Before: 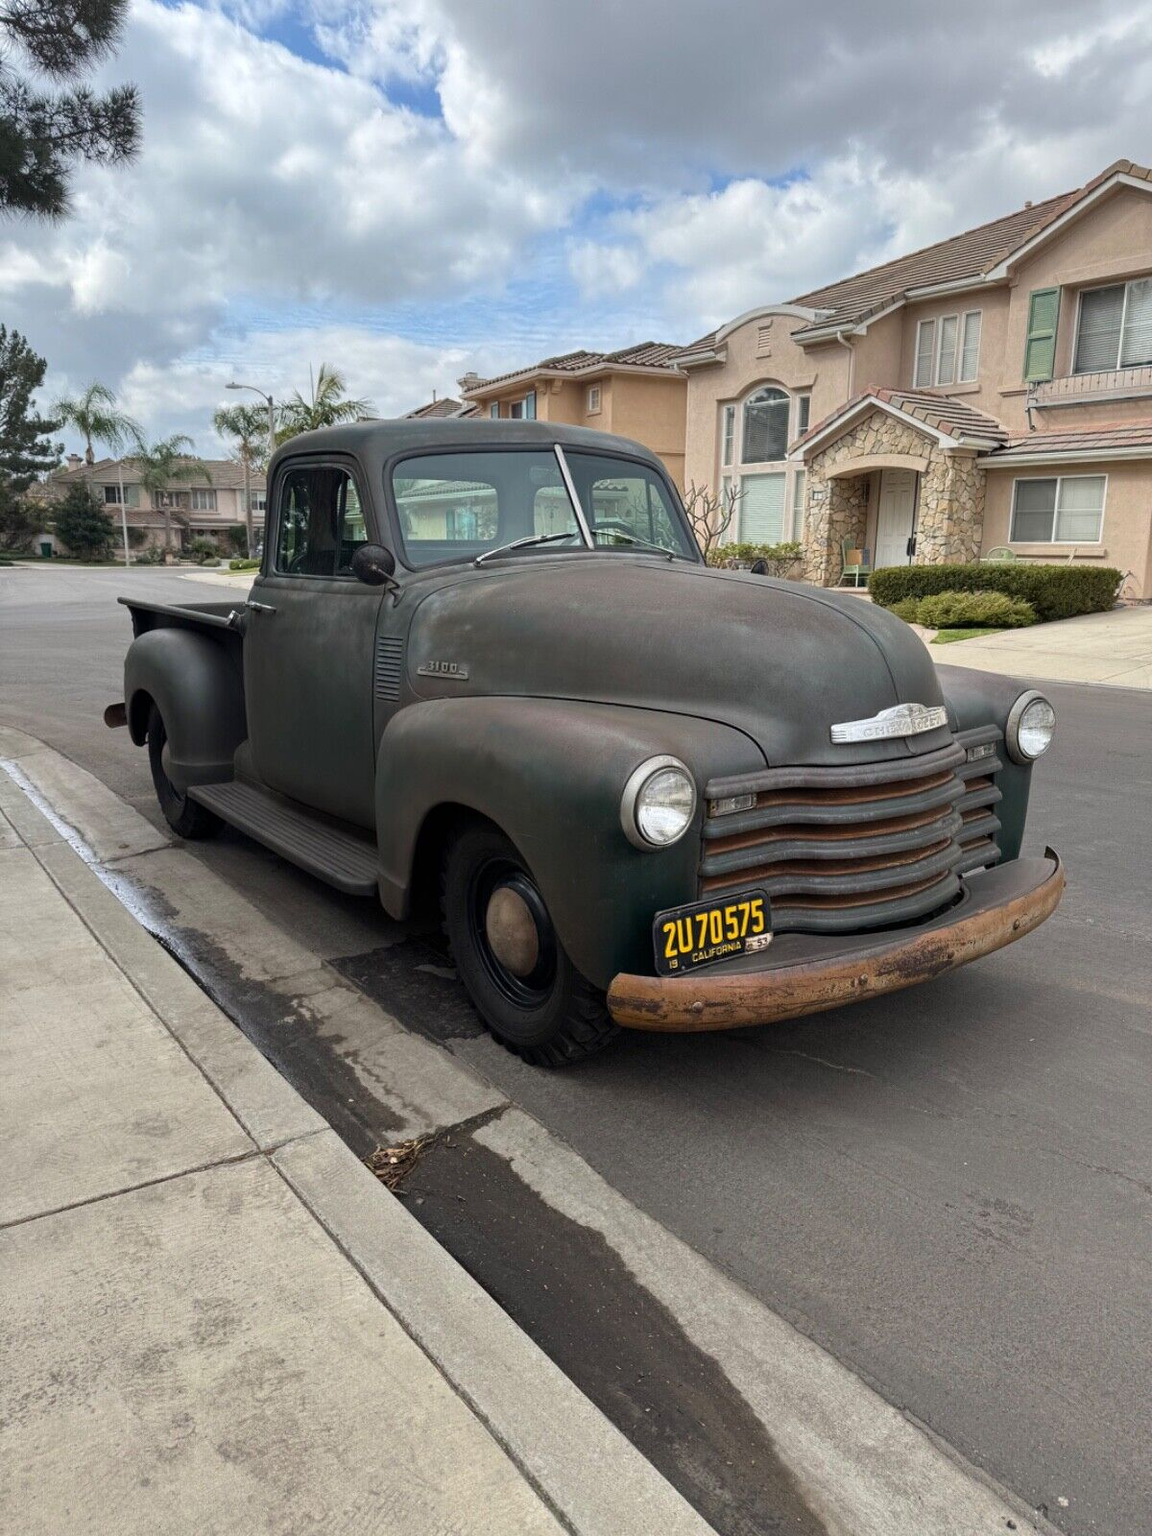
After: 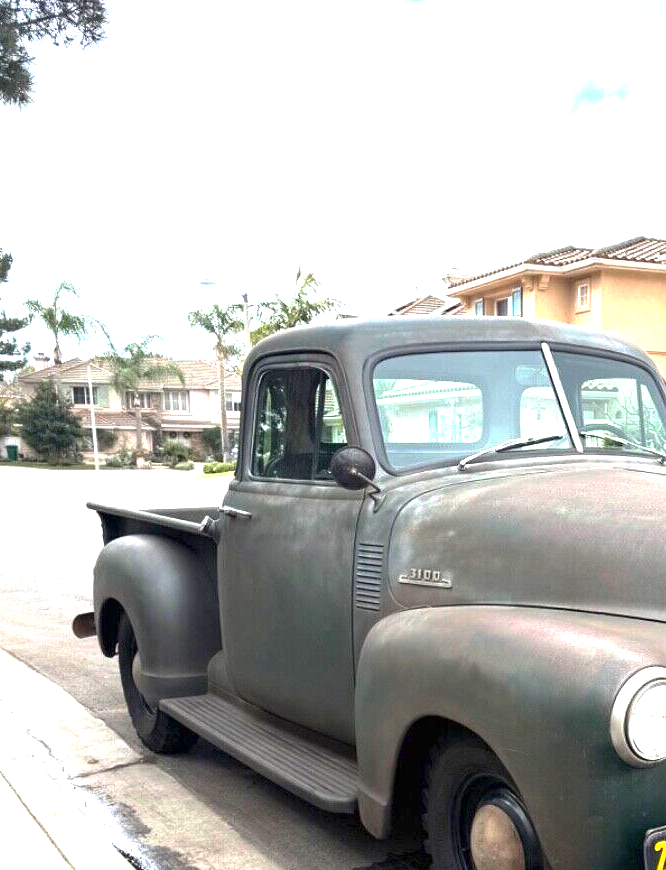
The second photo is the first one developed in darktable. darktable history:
crop and rotate: left 3.066%, top 7.573%, right 41.358%, bottom 37.997%
base curve: curves: ch0 [(0, 0) (0.74, 0.67) (1, 1)], preserve colors none
exposure: exposure 1.996 EV, compensate highlight preservation false
